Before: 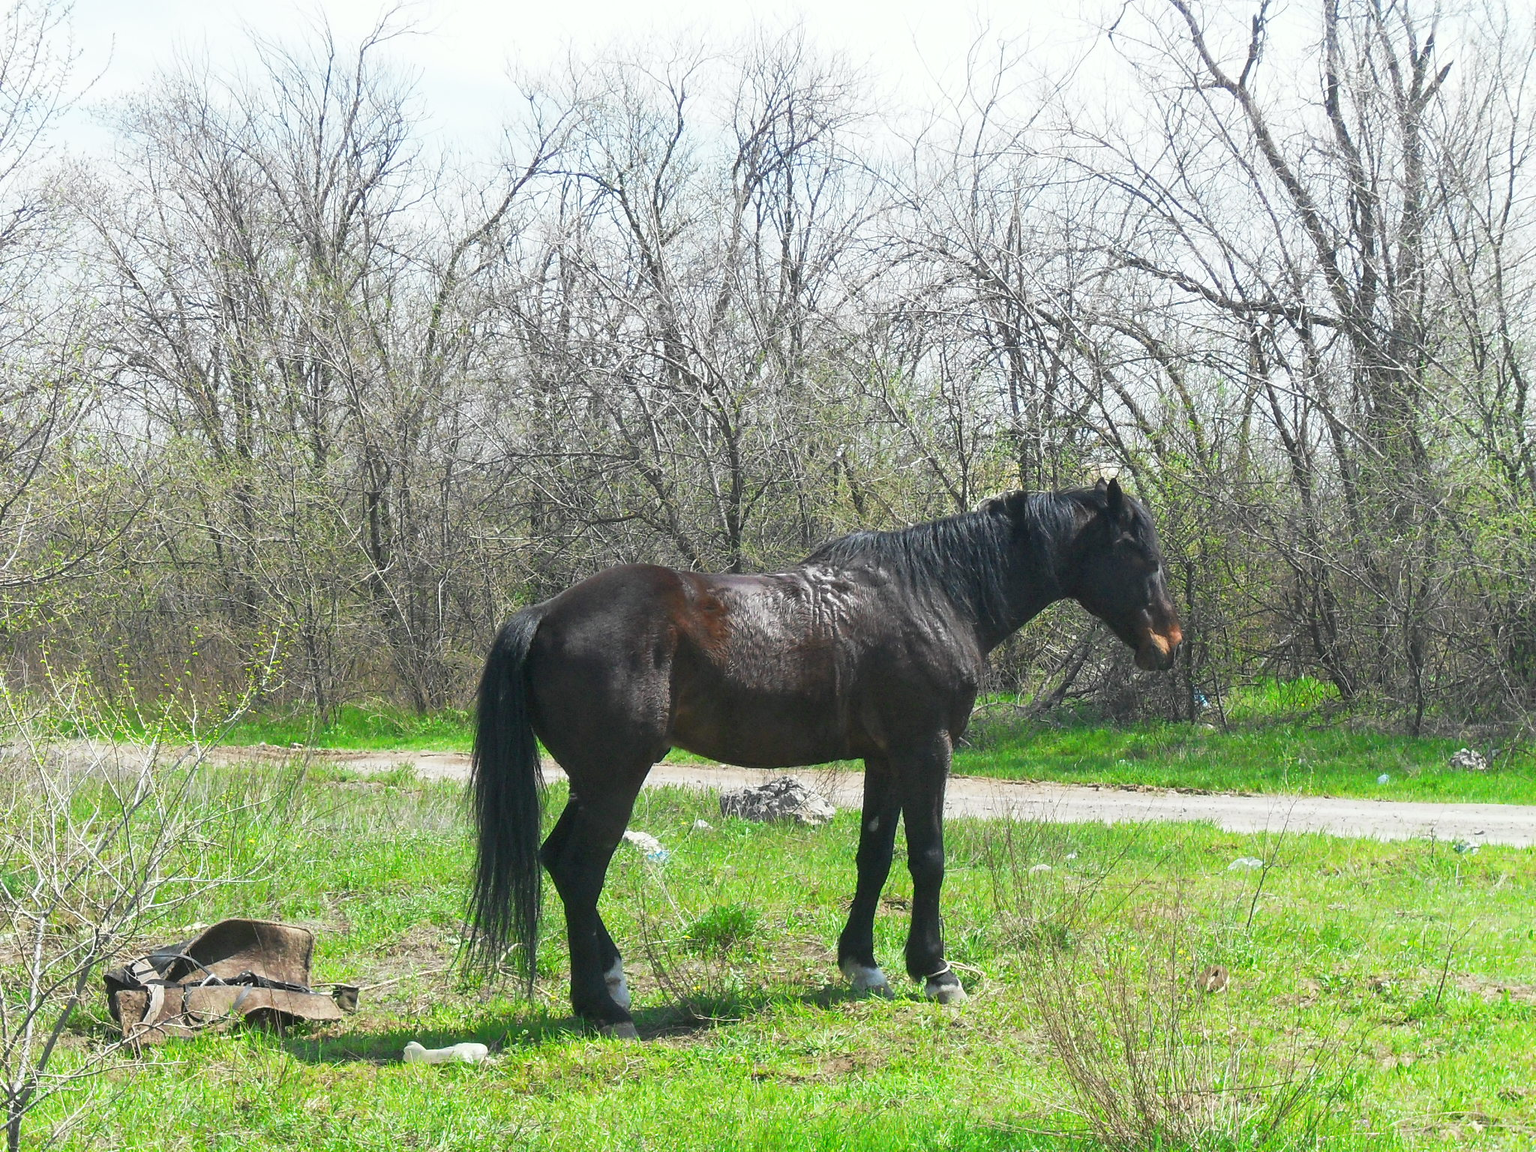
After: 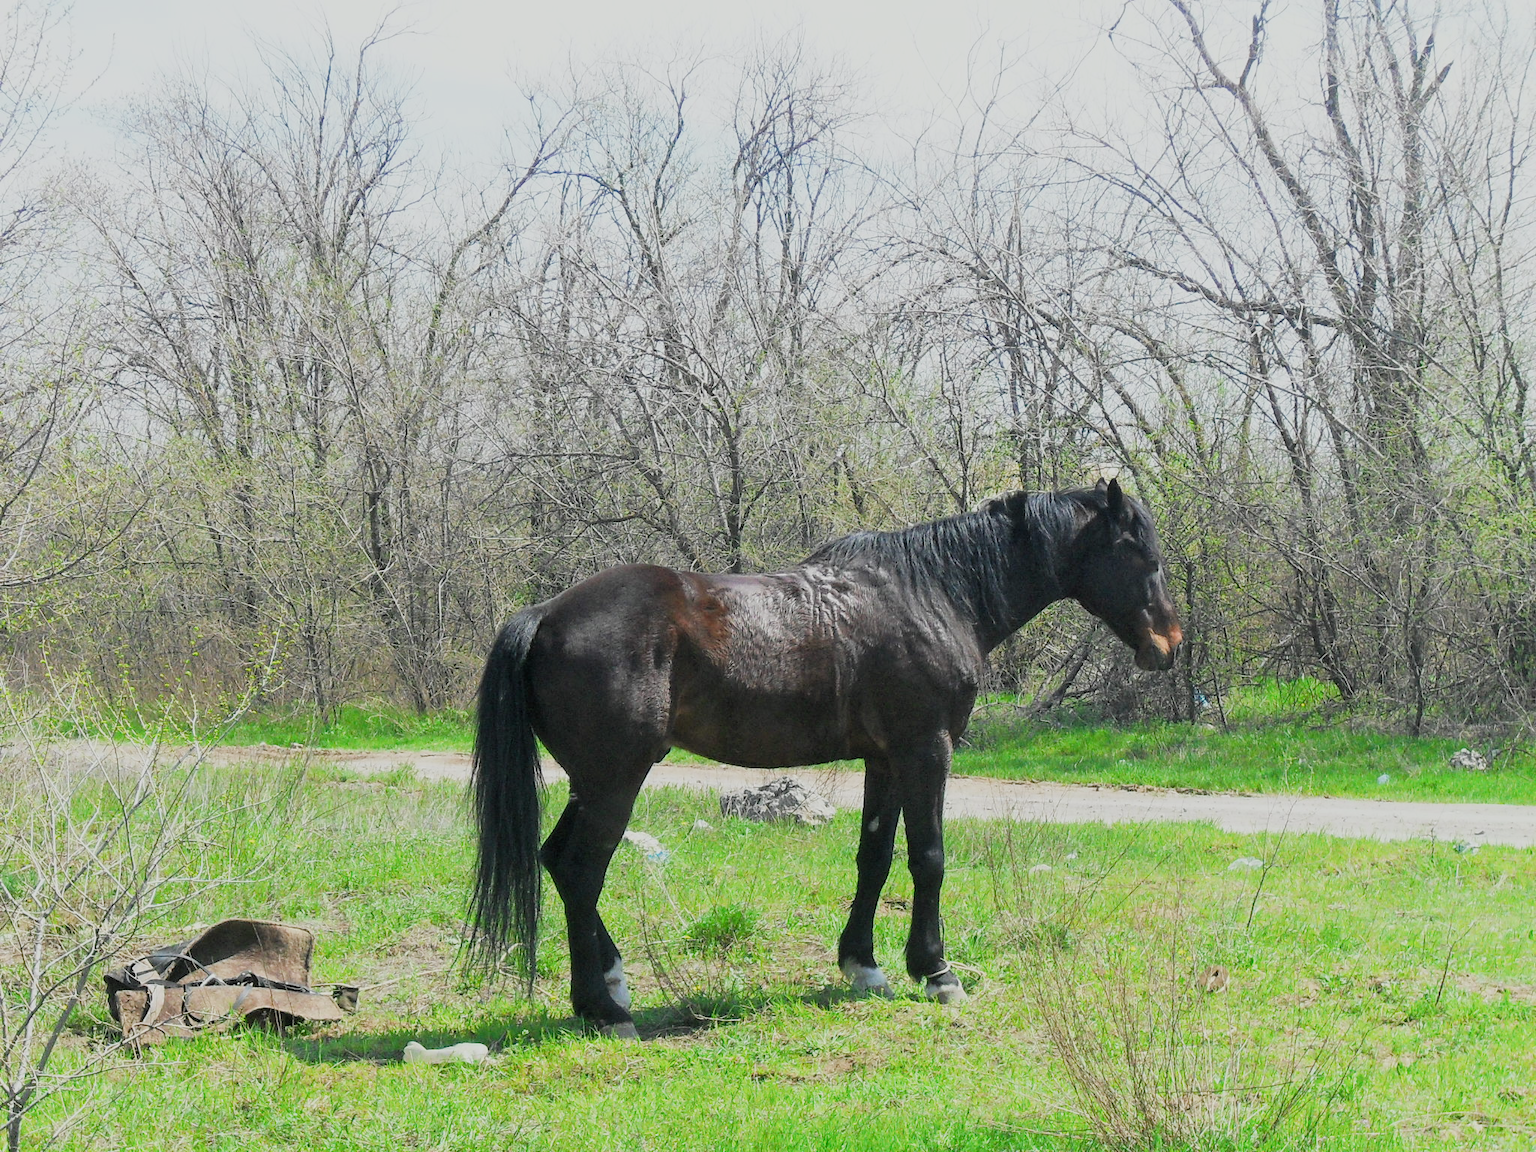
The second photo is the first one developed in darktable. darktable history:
filmic rgb: black relative exposure -6.92 EV, white relative exposure 5.63 EV, hardness 2.85
exposure: exposure 0.368 EV, compensate highlight preservation false
